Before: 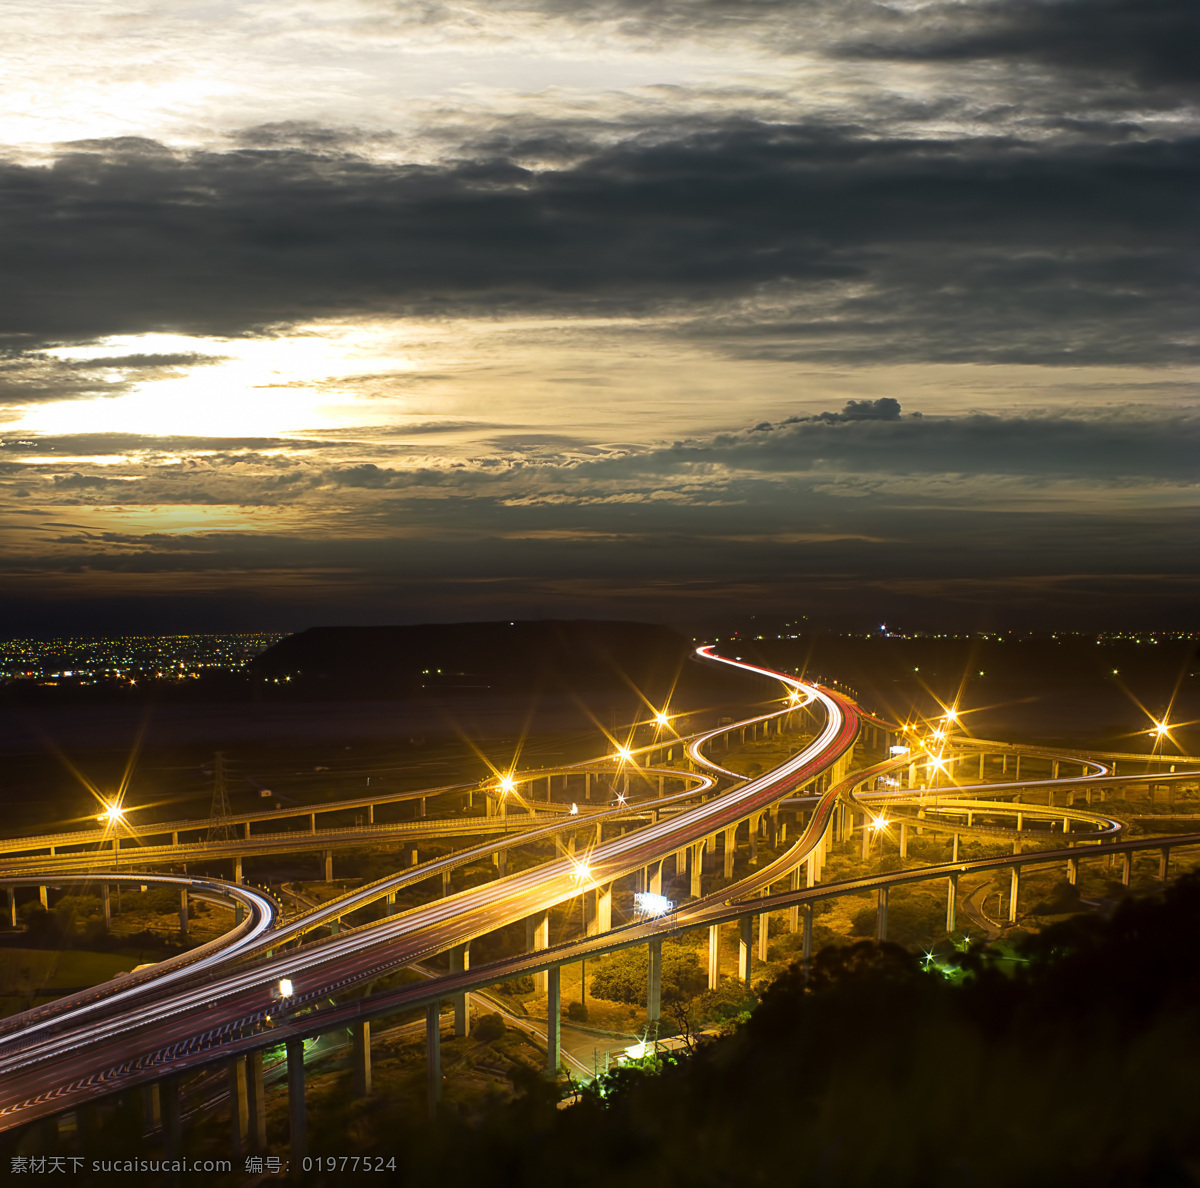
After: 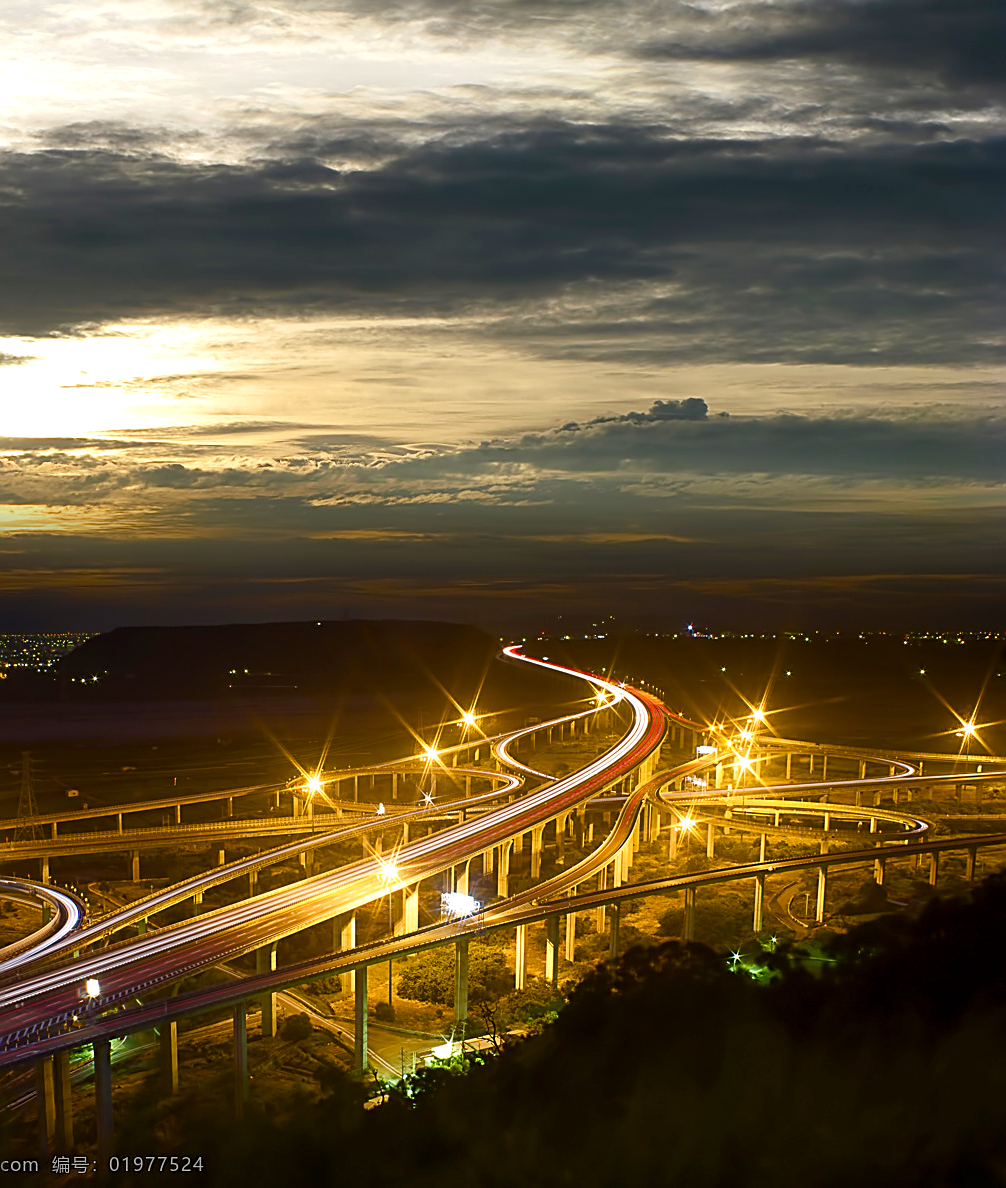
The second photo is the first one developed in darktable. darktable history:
crop: left 16.145%
sharpen: on, module defaults
color balance rgb: perceptual saturation grading › global saturation 20%, perceptual saturation grading › highlights -25%, perceptual saturation grading › shadows 50%
exposure: exposure 0.2 EV, compensate highlight preservation false
